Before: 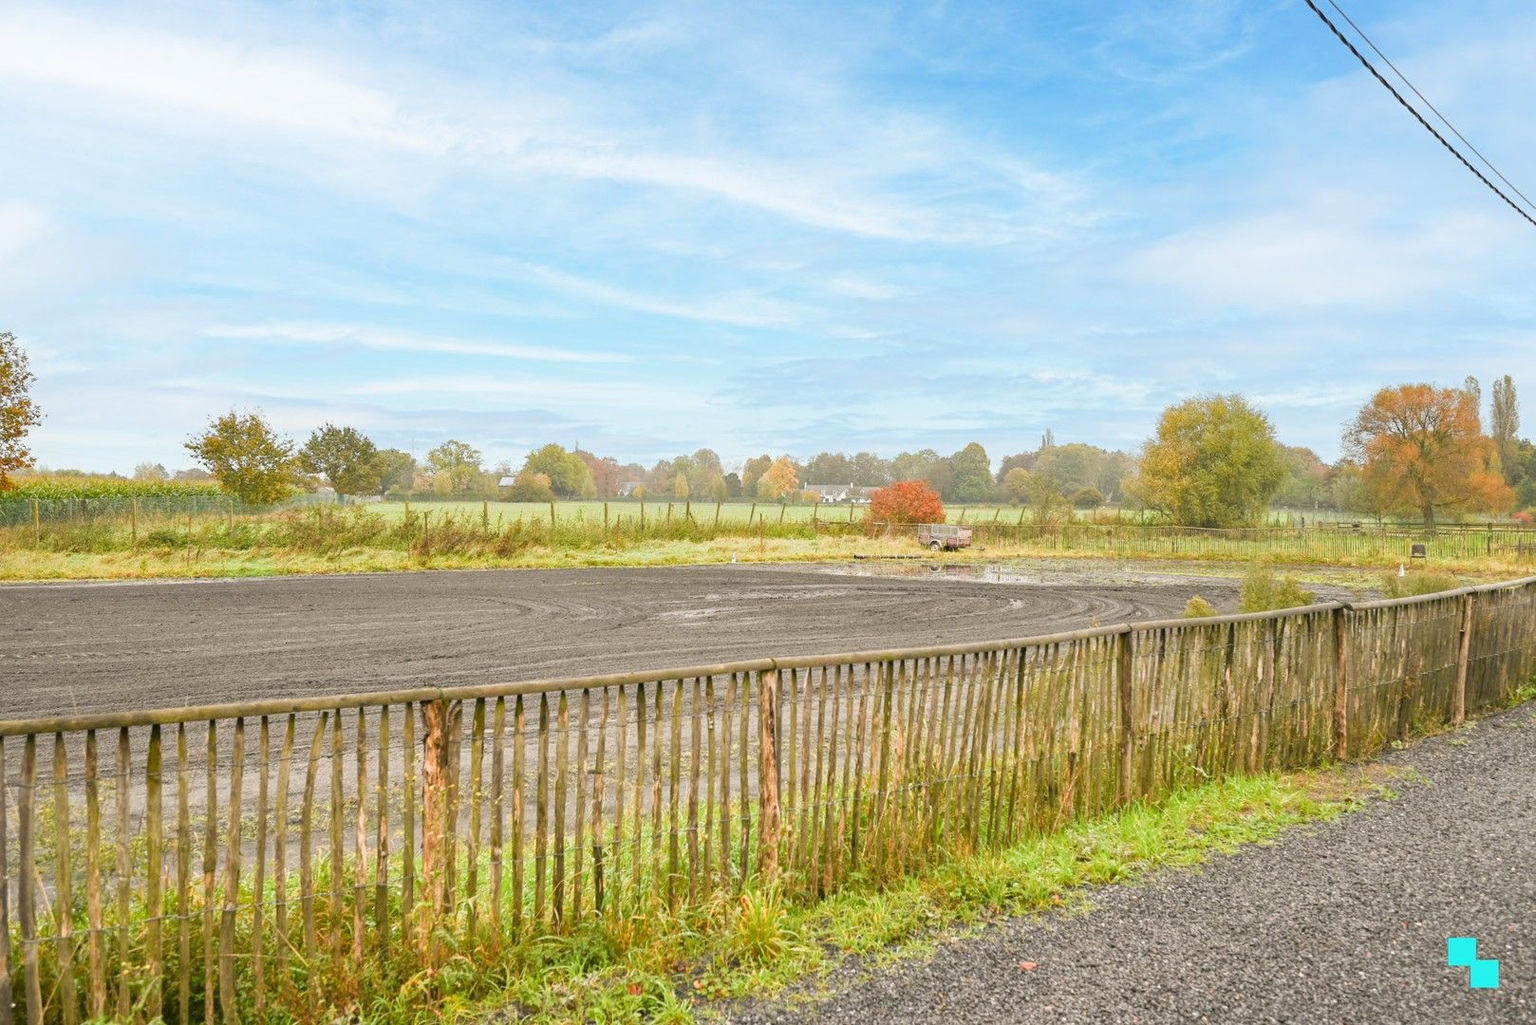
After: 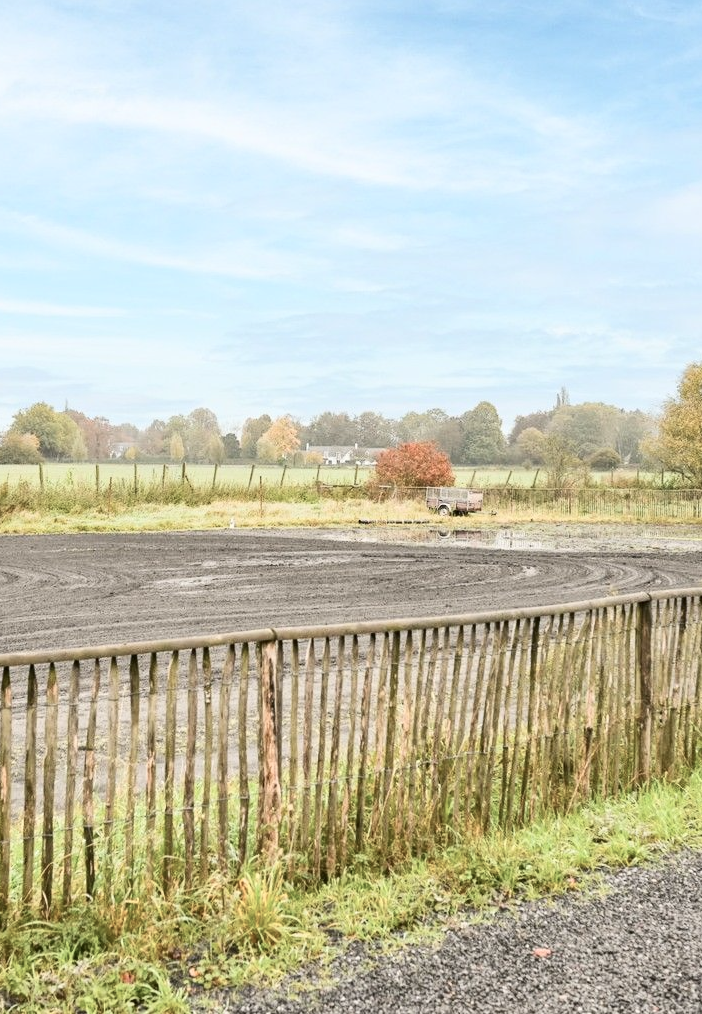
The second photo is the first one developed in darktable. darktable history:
contrast brightness saturation: contrast 0.25, saturation -0.31
crop: left 33.452%, top 6.025%, right 23.155%
